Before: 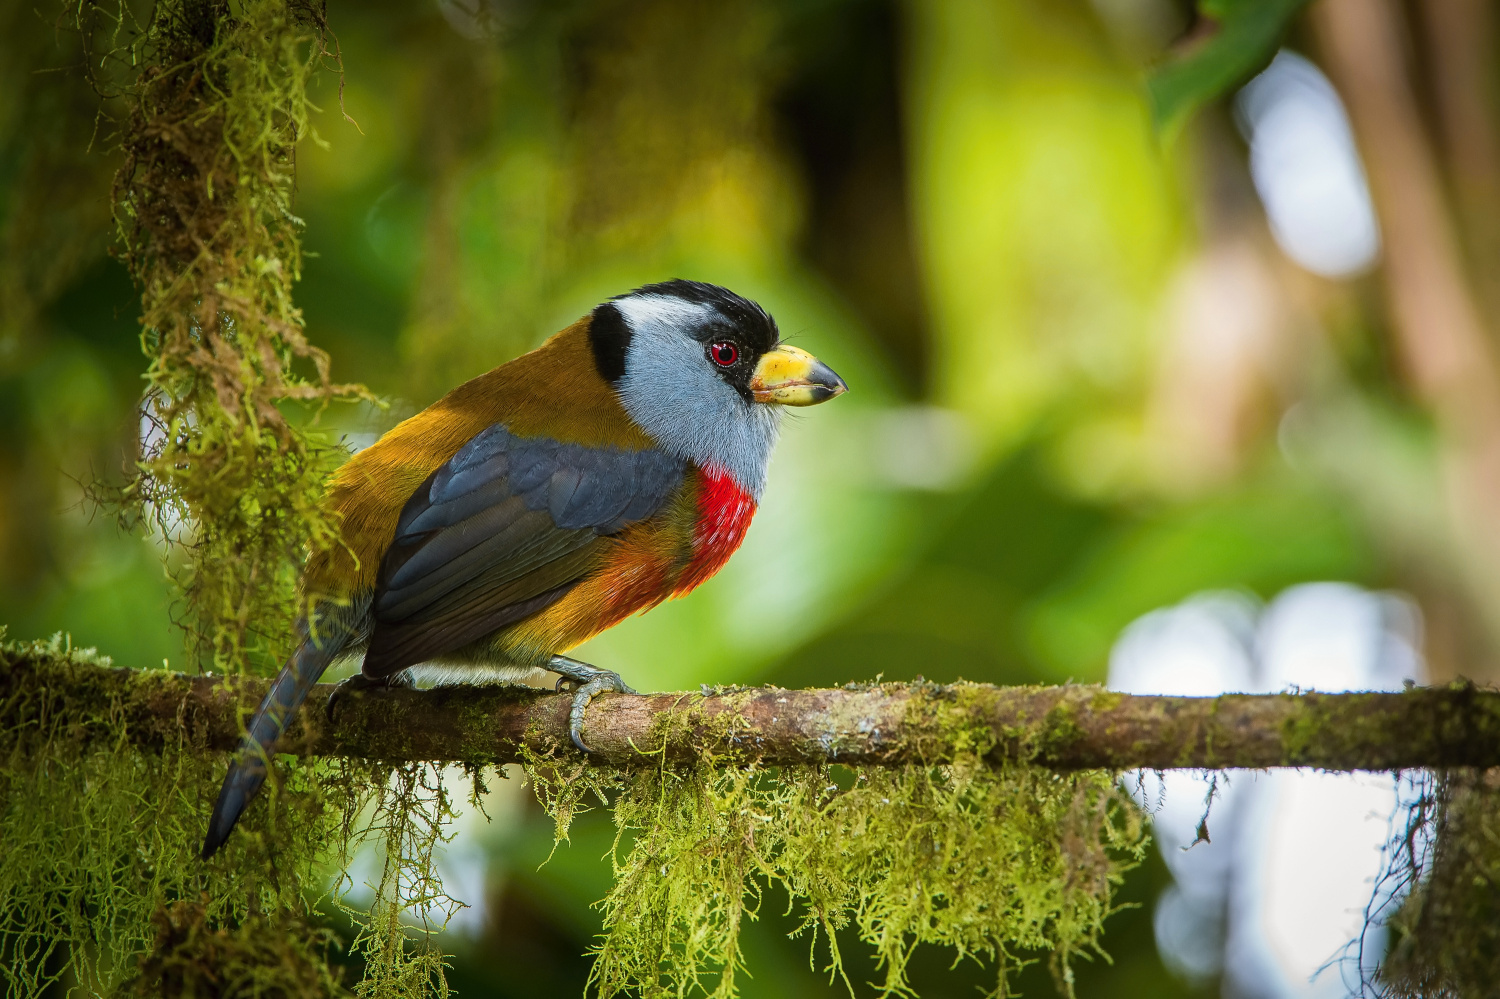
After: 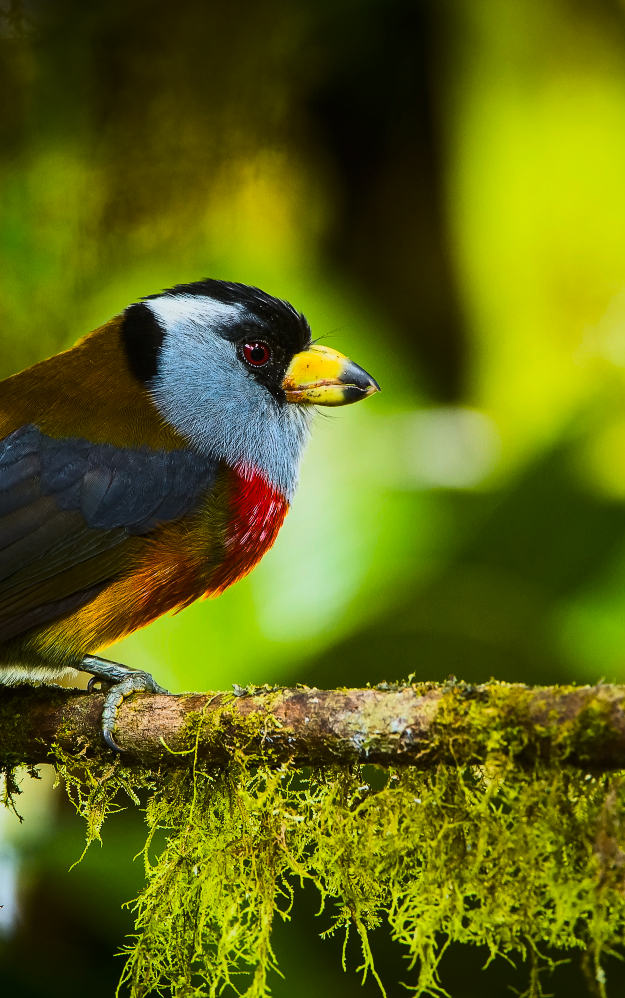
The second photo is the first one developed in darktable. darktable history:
color balance rgb: perceptual saturation grading › global saturation 25%, global vibrance 20%
exposure: exposure -0.36 EV, compensate highlight preservation false
tone curve: curves: ch0 [(0, 0) (0.288, 0.201) (0.683, 0.793) (1, 1)], color space Lab, linked channels, preserve colors none
crop: left 31.229%, right 27.105%
